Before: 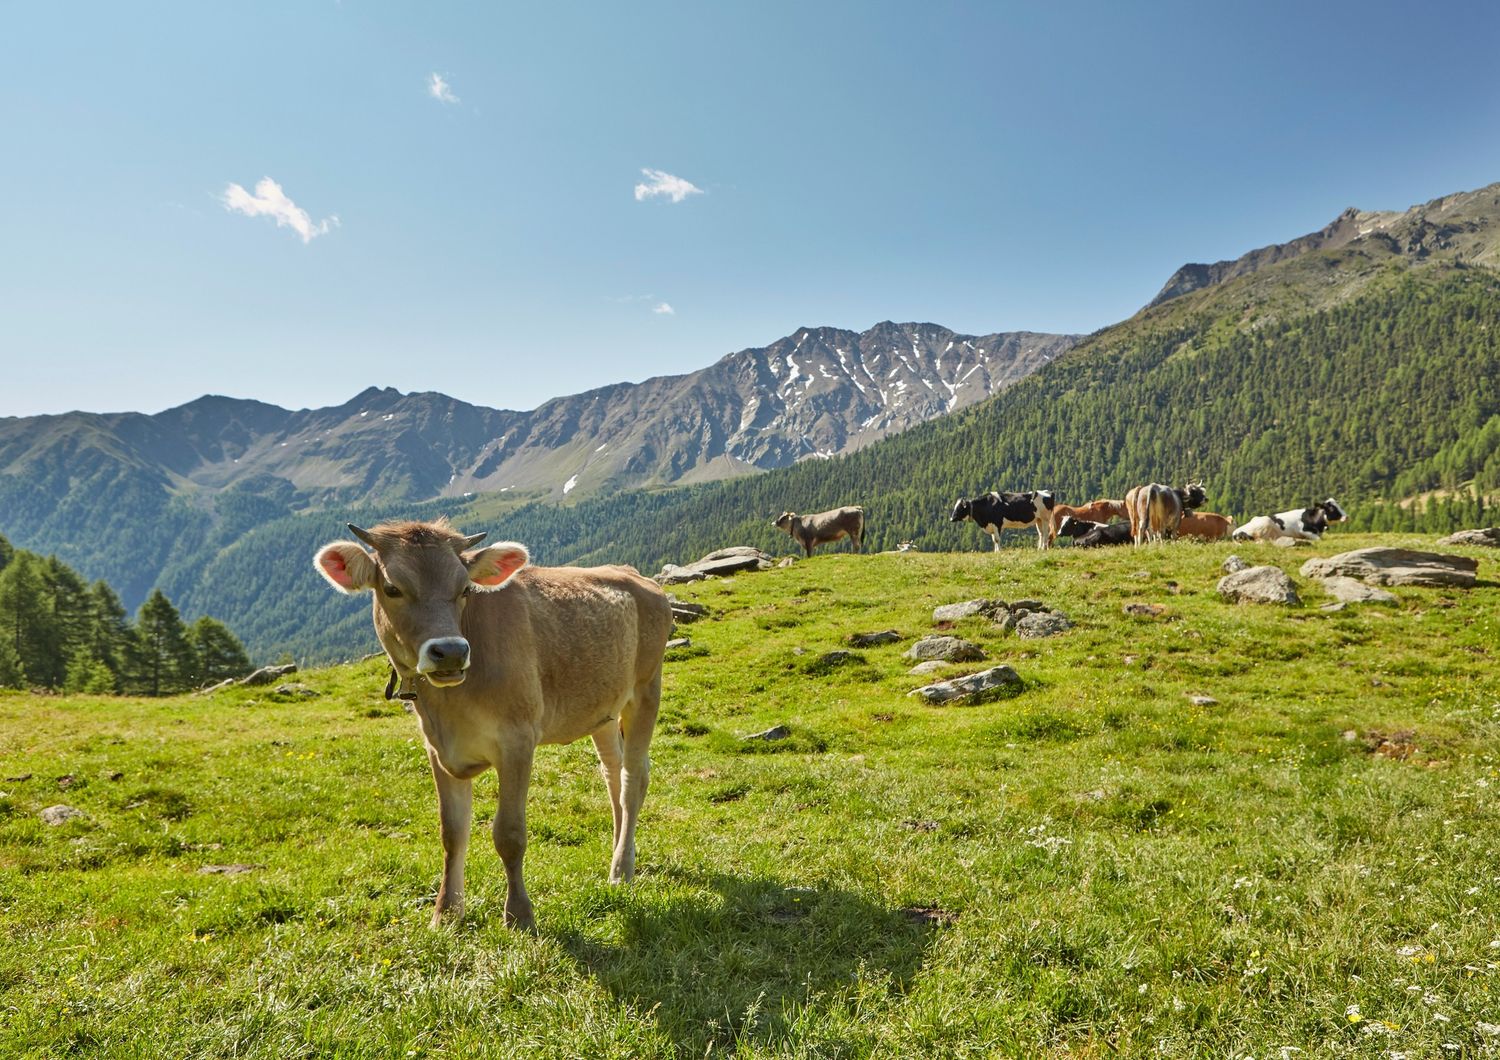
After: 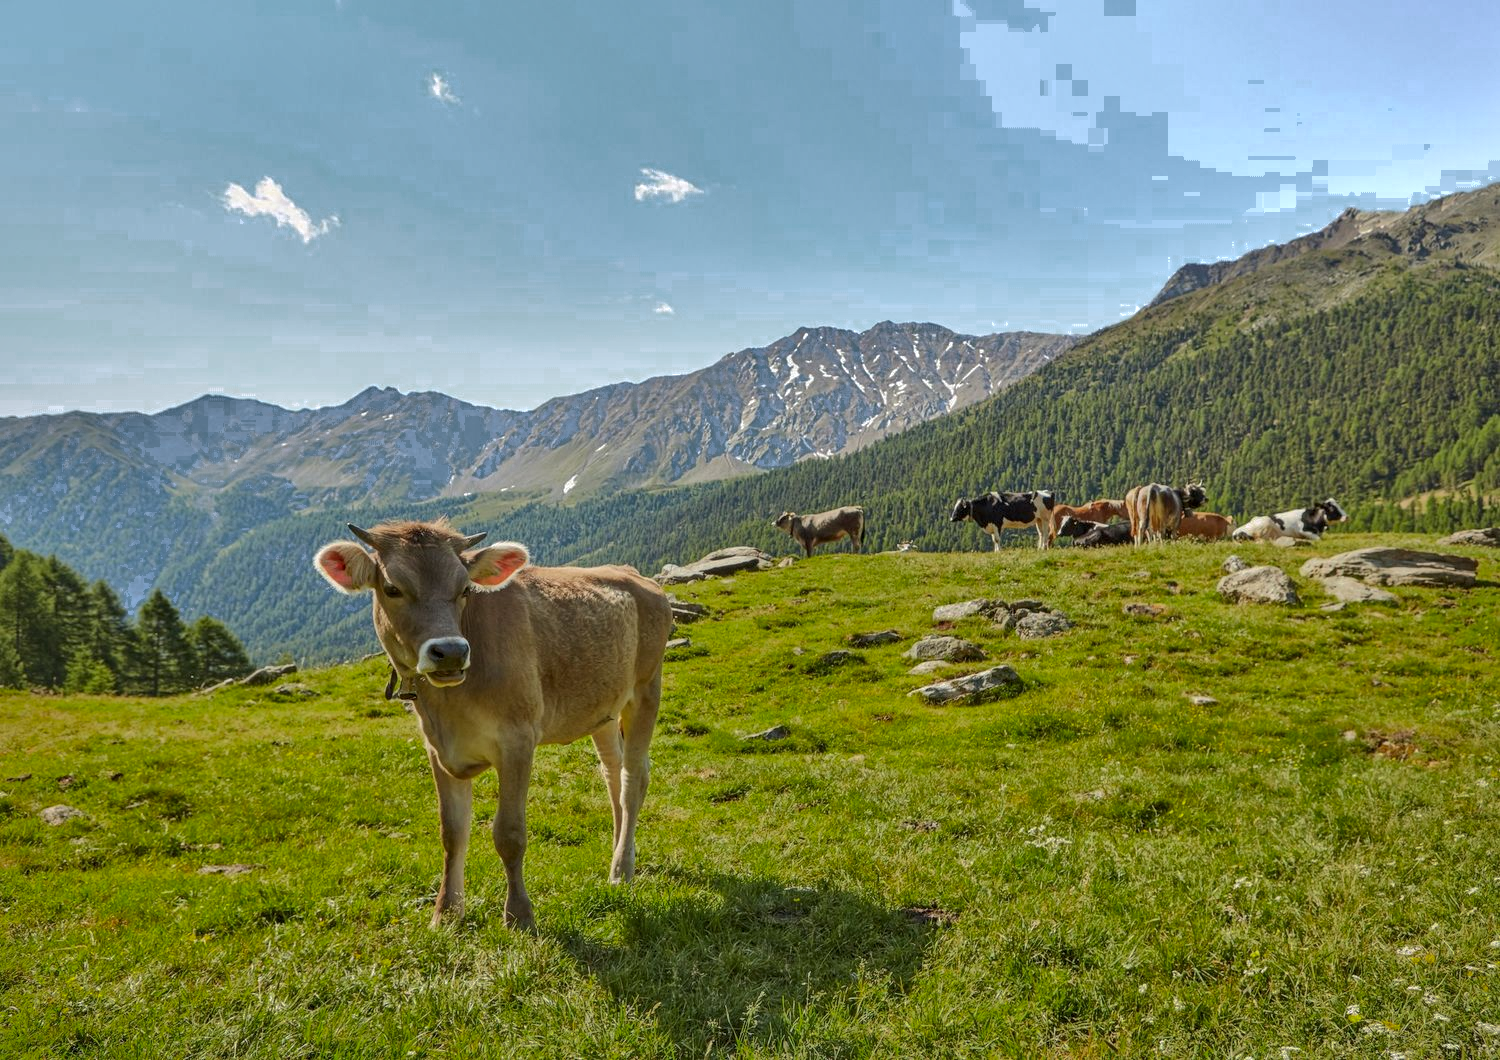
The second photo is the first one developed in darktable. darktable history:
shadows and highlights: shadows 24.75, highlights -70.5
color zones: curves: ch0 [(0.203, 0.433) (0.607, 0.517) (0.697, 0.696) (0.705, 0.897)]
local contrast: on, module defaults
exposure: black level correction 0, compensate highlight preservation false
